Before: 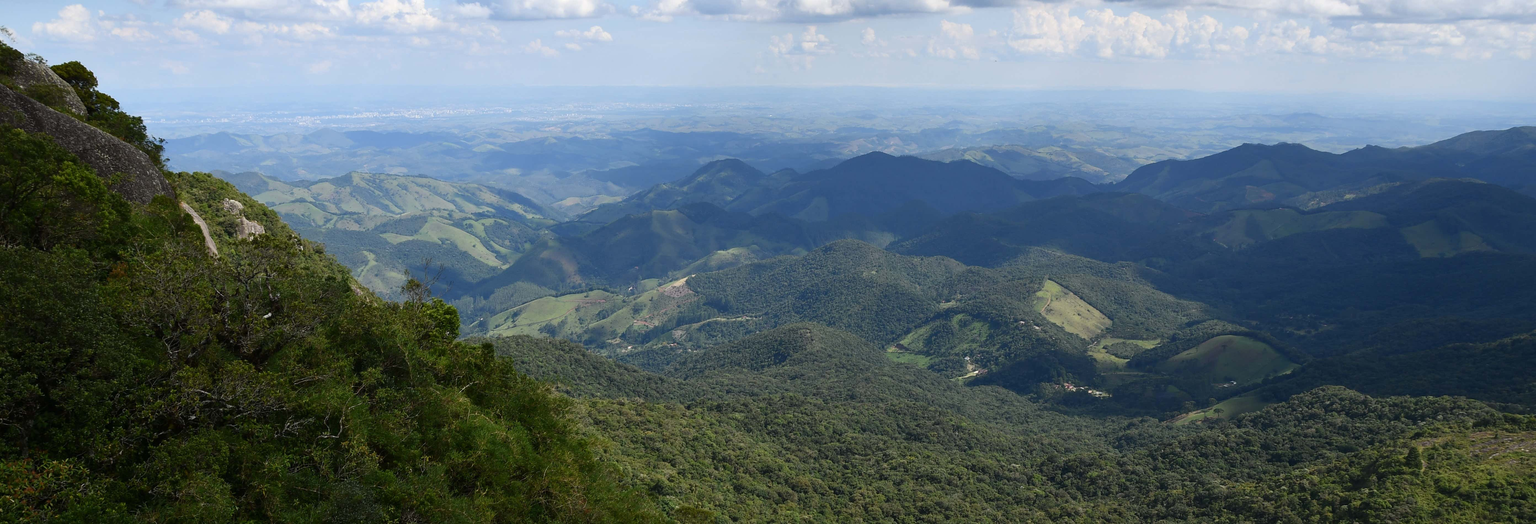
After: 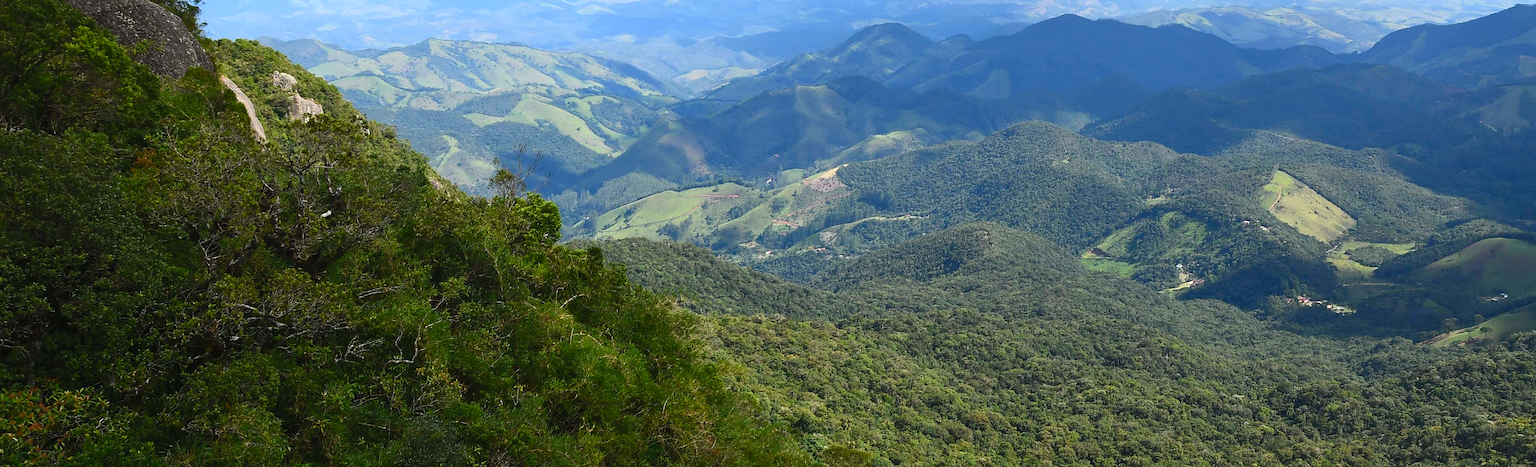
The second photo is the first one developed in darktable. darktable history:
sharpen: radius 1.818, amount 0.402, threshold 1.687
contrast brightness saturation: contrast 0.24, brightness 0.242, saturation 0.394
crop: top 26.817%, right 17.967%
